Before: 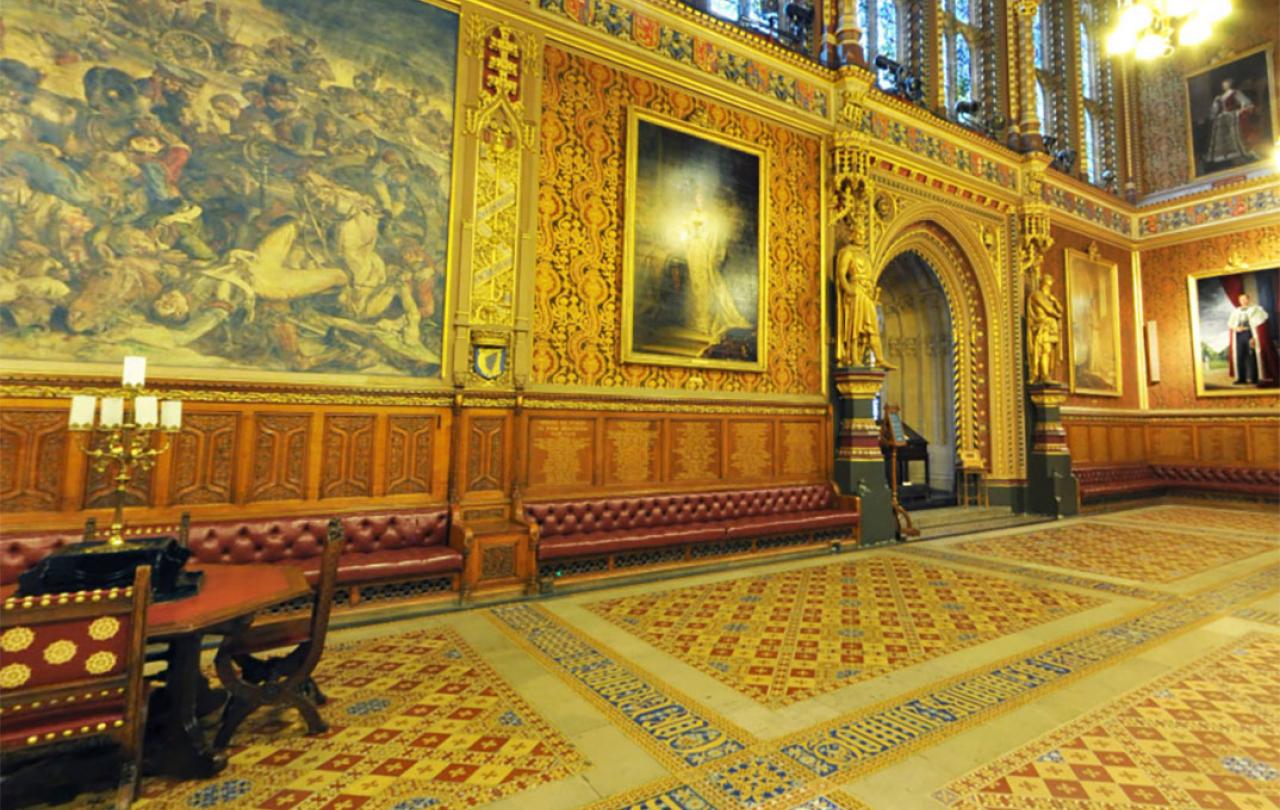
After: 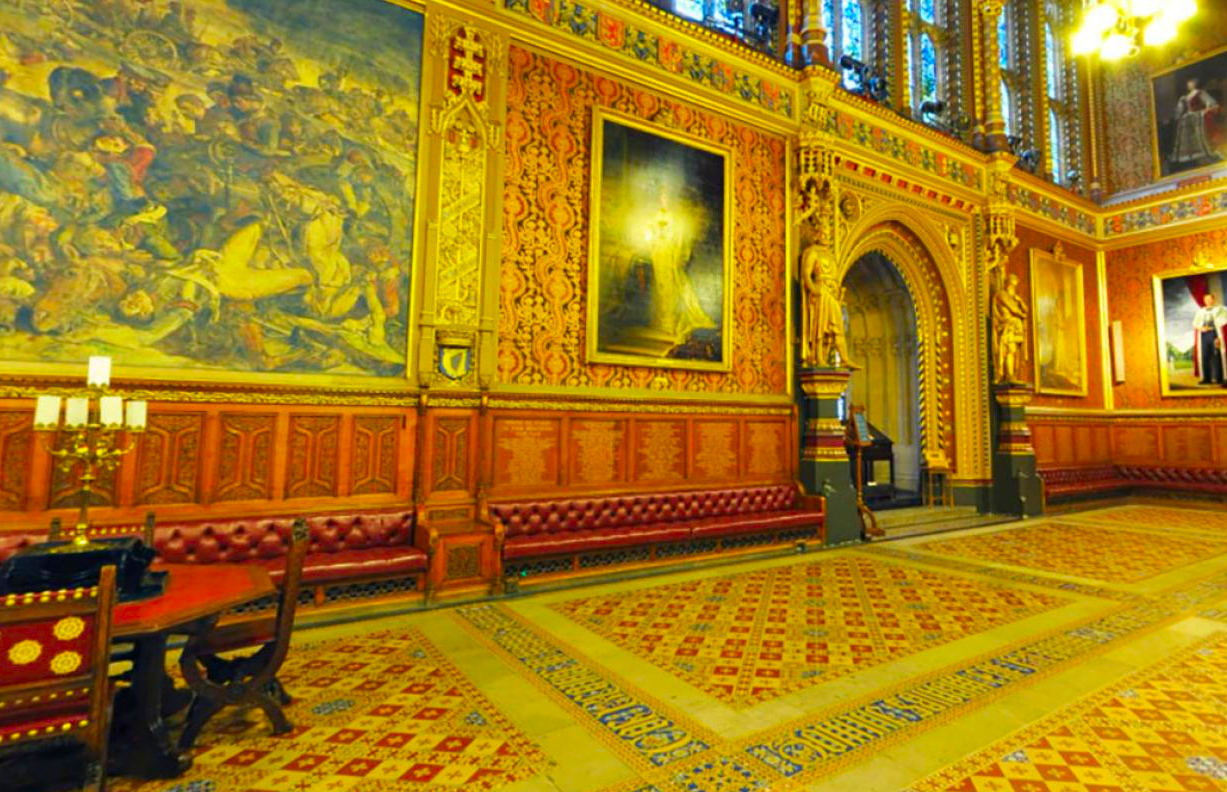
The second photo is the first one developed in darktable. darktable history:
contrast brightness saturation: saturation 0.511
crop and rotate: left 2.756%, right 1.332%, bottom 2.172%
